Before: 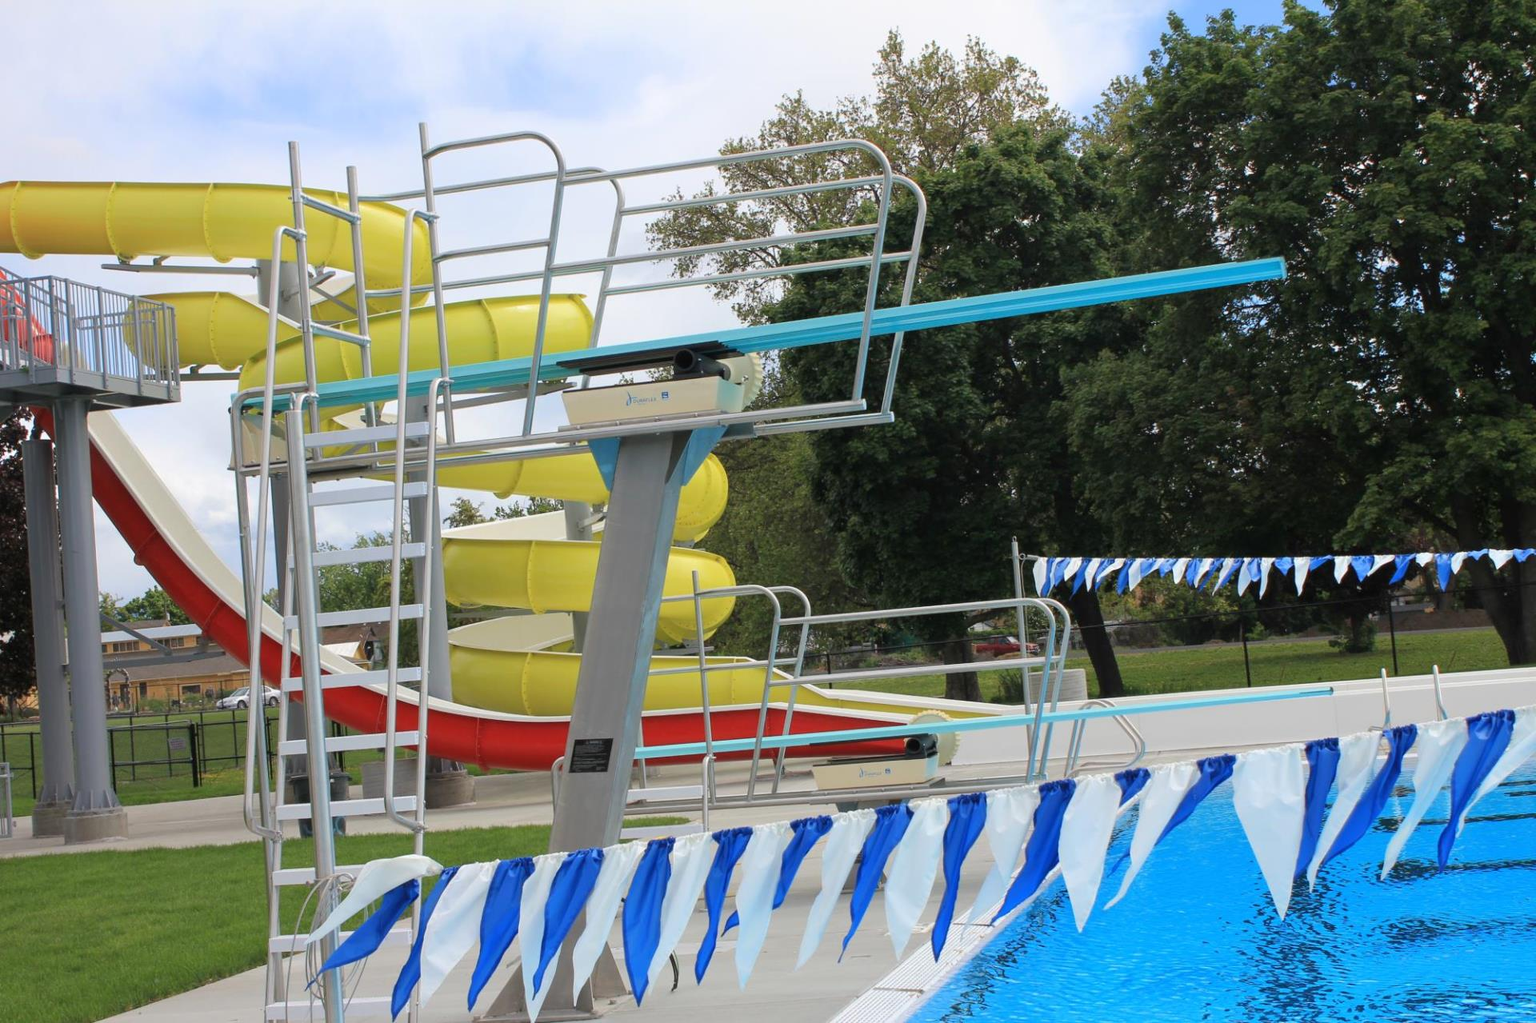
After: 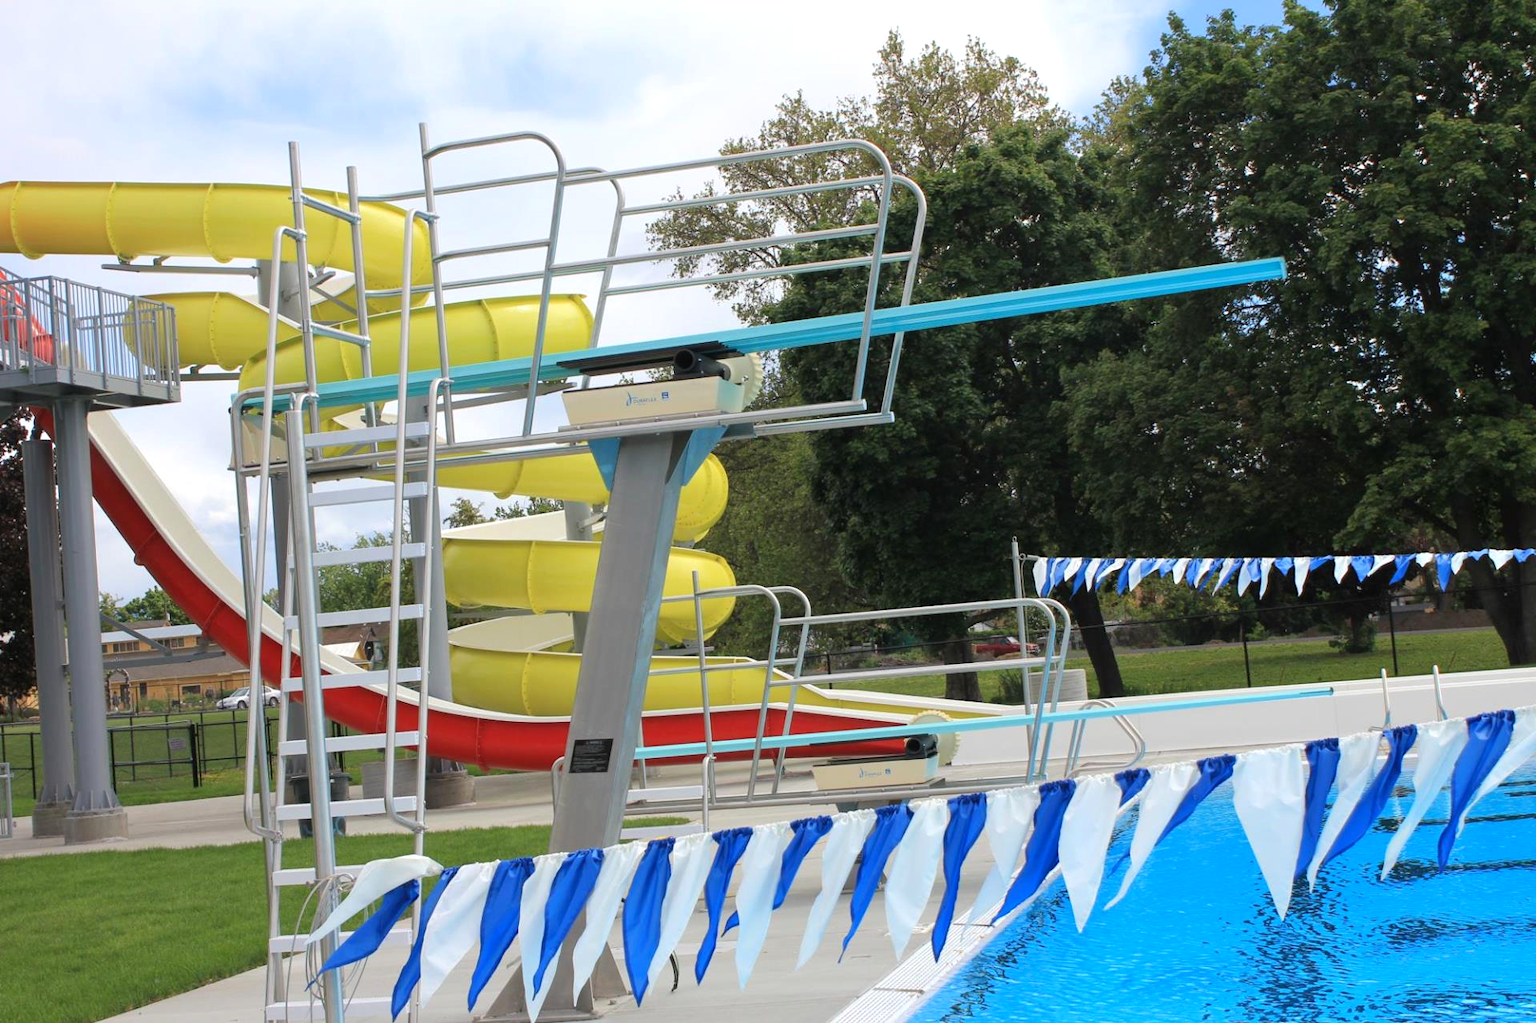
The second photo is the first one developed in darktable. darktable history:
levels: levels [0, 0.476, 0.951]
sharpen: radius 2.883, amount 0.868, threshold 47.523
